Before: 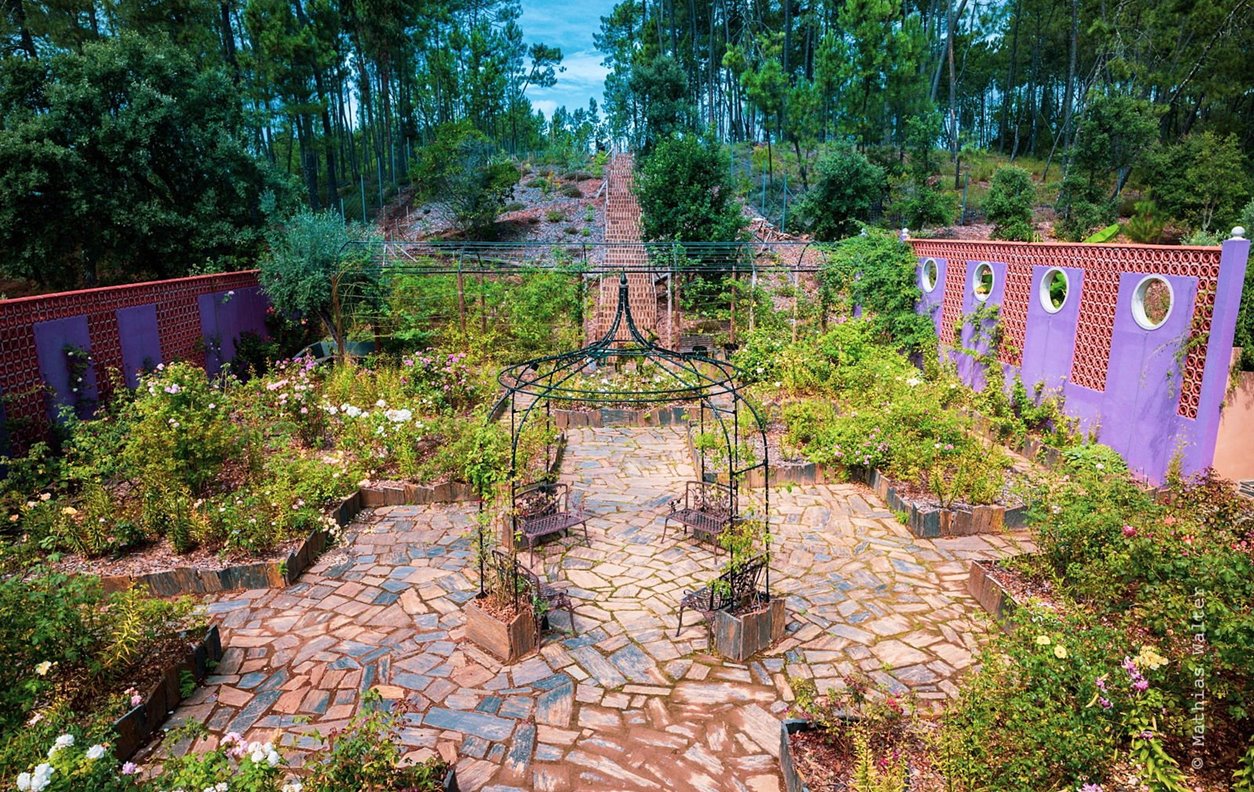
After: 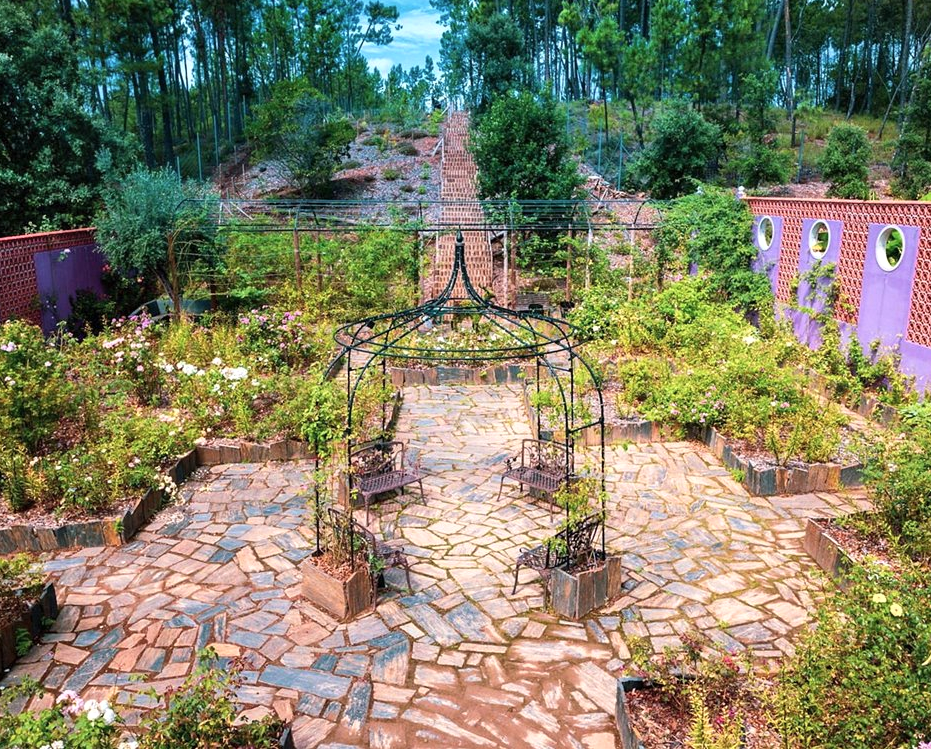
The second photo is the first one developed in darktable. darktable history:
shadows and highlights: radius 47.51, white point adjustment 6.69, compress 79.2%, soften with gaussian
crop and rotate: left 13.143%, top 5.381%, right 12.572%
